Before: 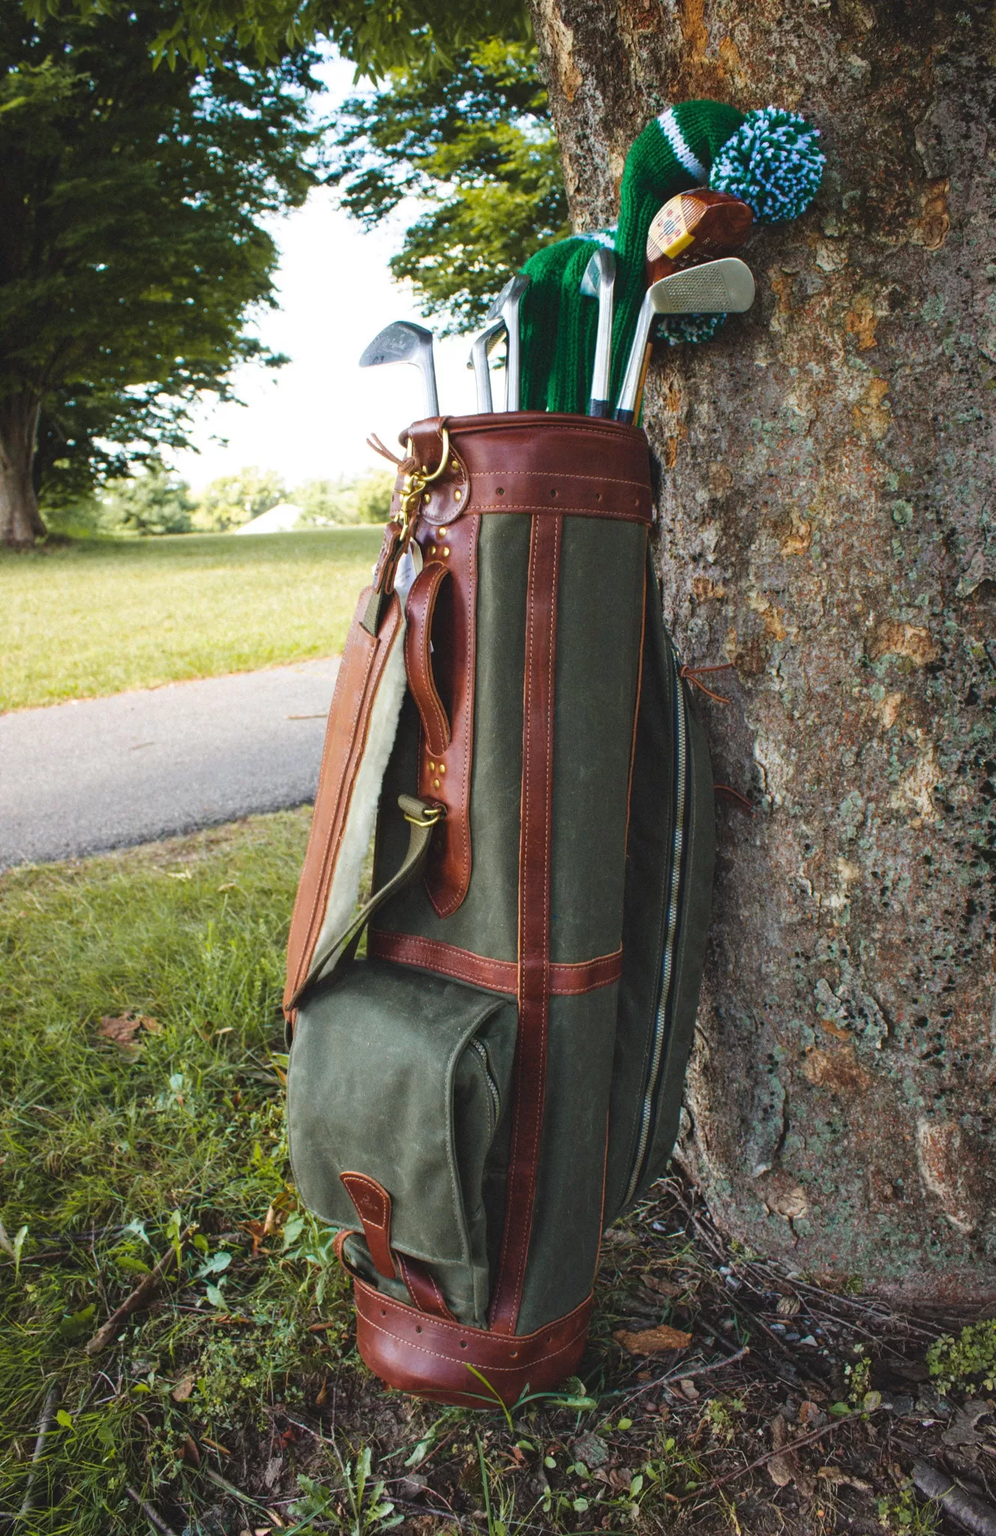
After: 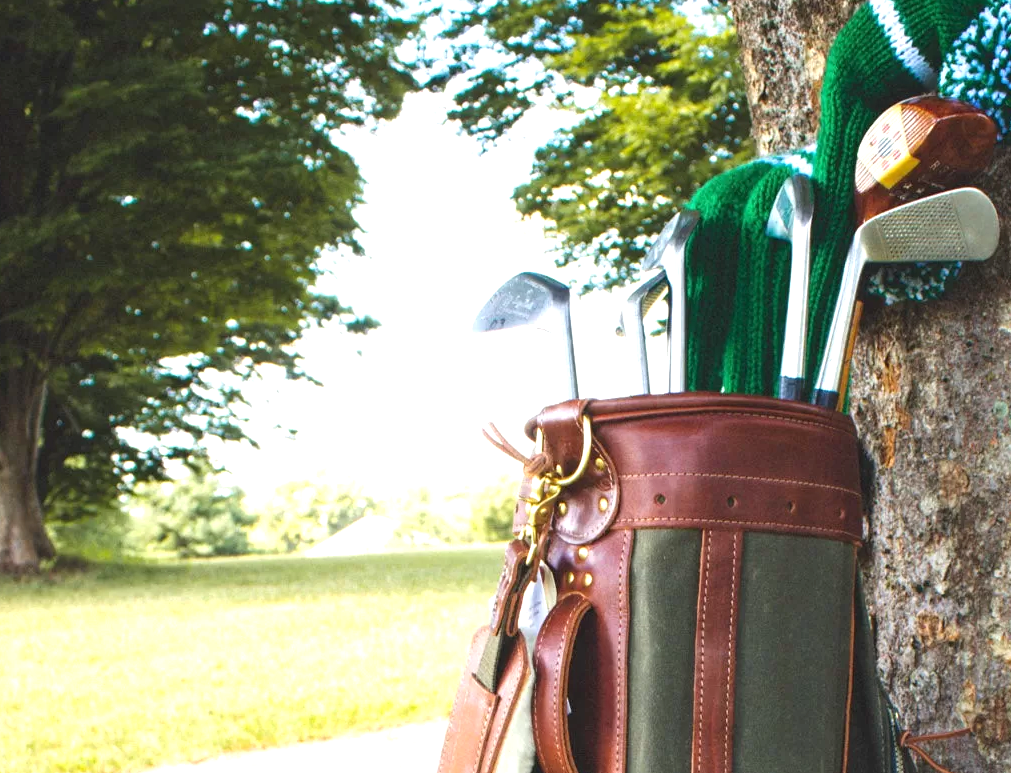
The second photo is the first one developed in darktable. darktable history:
exposure: exposure 0.664 EV, compensate highlight preservation false
crop: left 0.527%, top 7.644%, right 23.281%, bottom 54.595%
